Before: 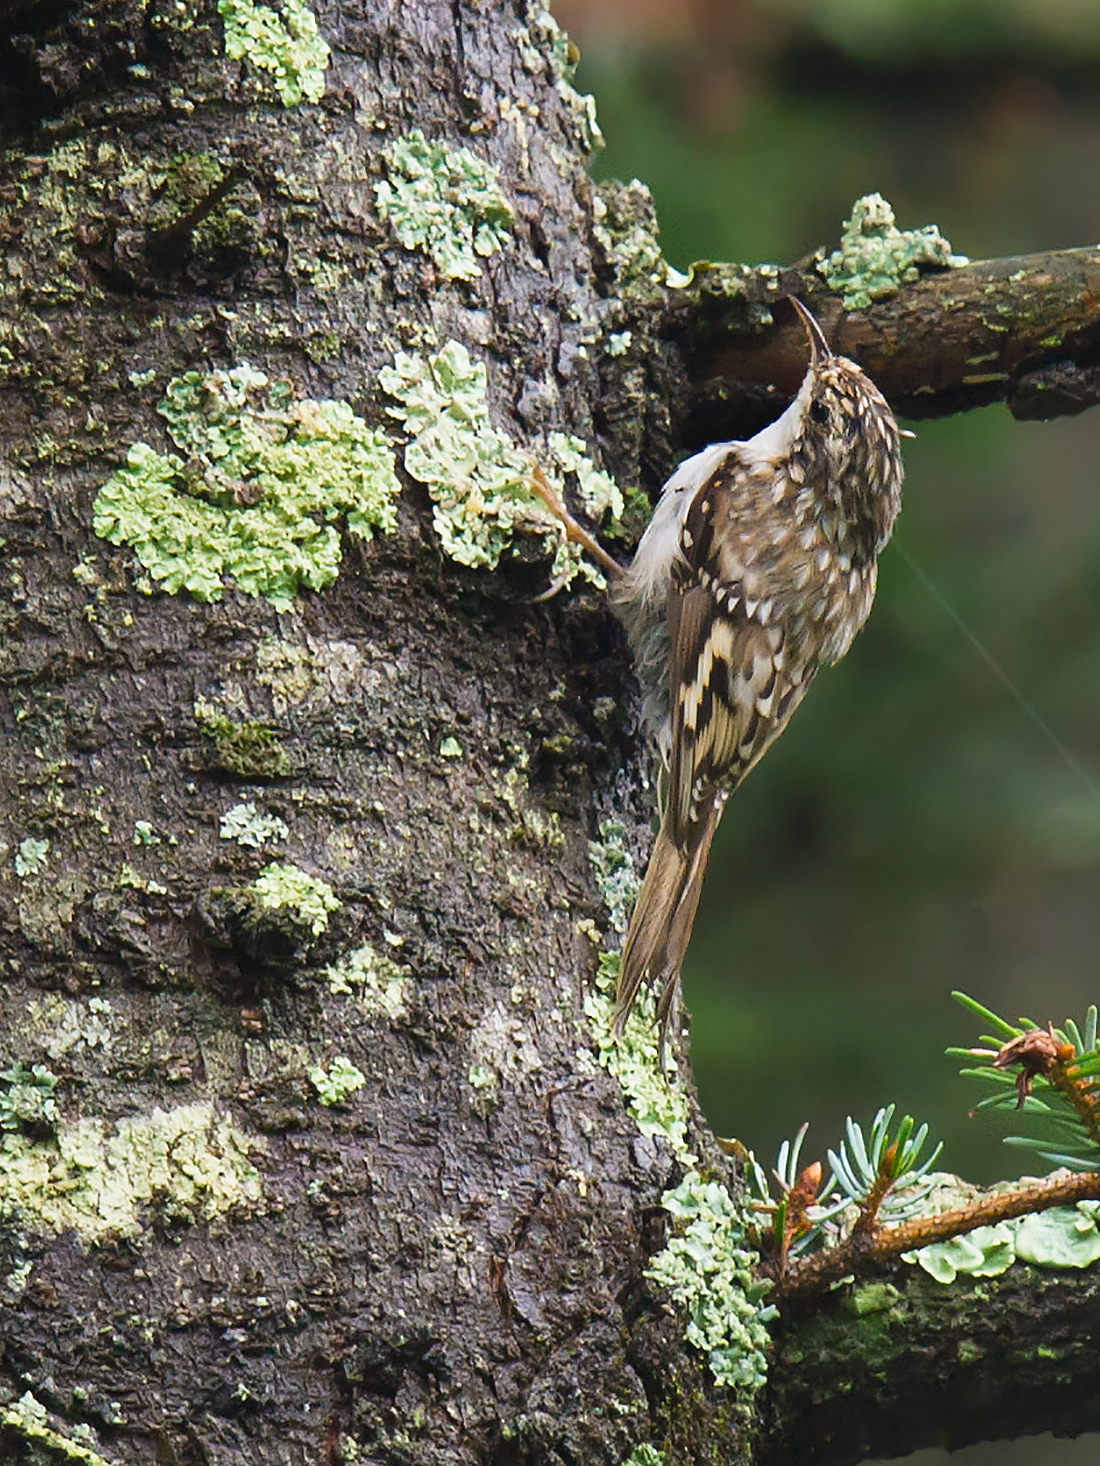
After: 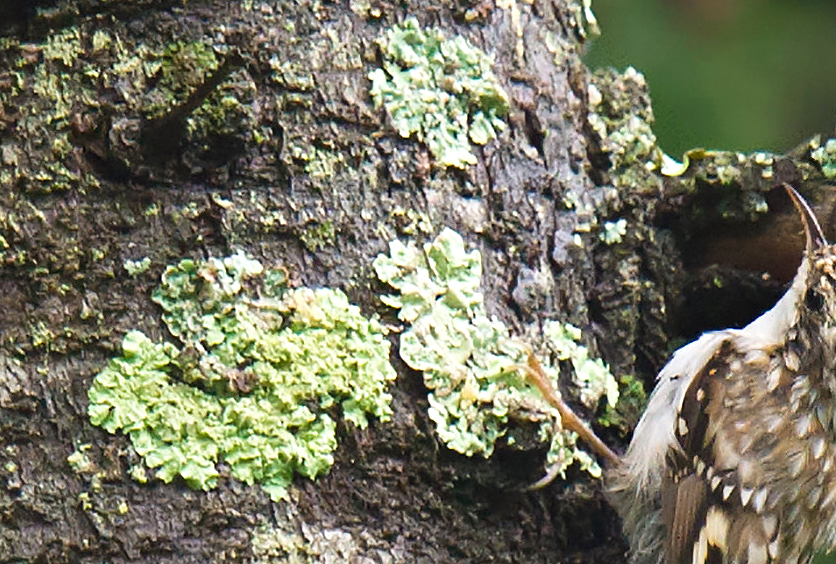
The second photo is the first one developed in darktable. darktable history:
crop: left 0.528%, top 7.648%, right 23.395%, bottom 53.855%
exposure: exposure 0.258 EV, compensate exposure bias true, compensate highlight preservation false
